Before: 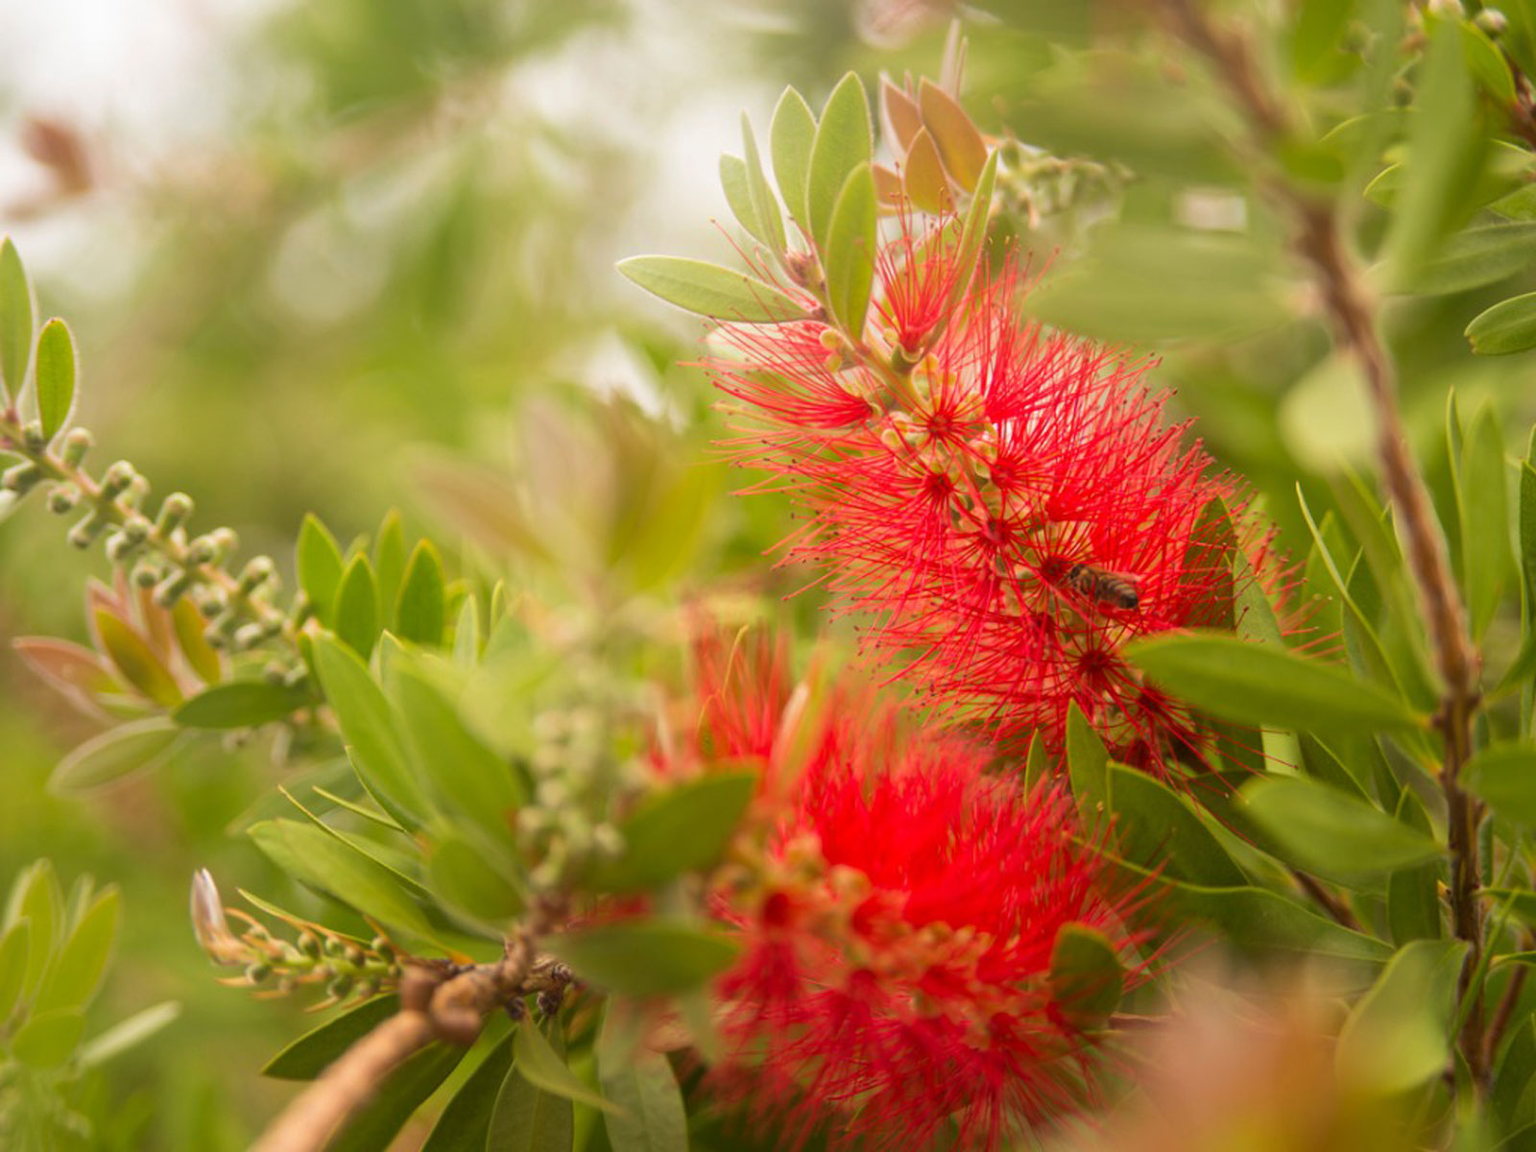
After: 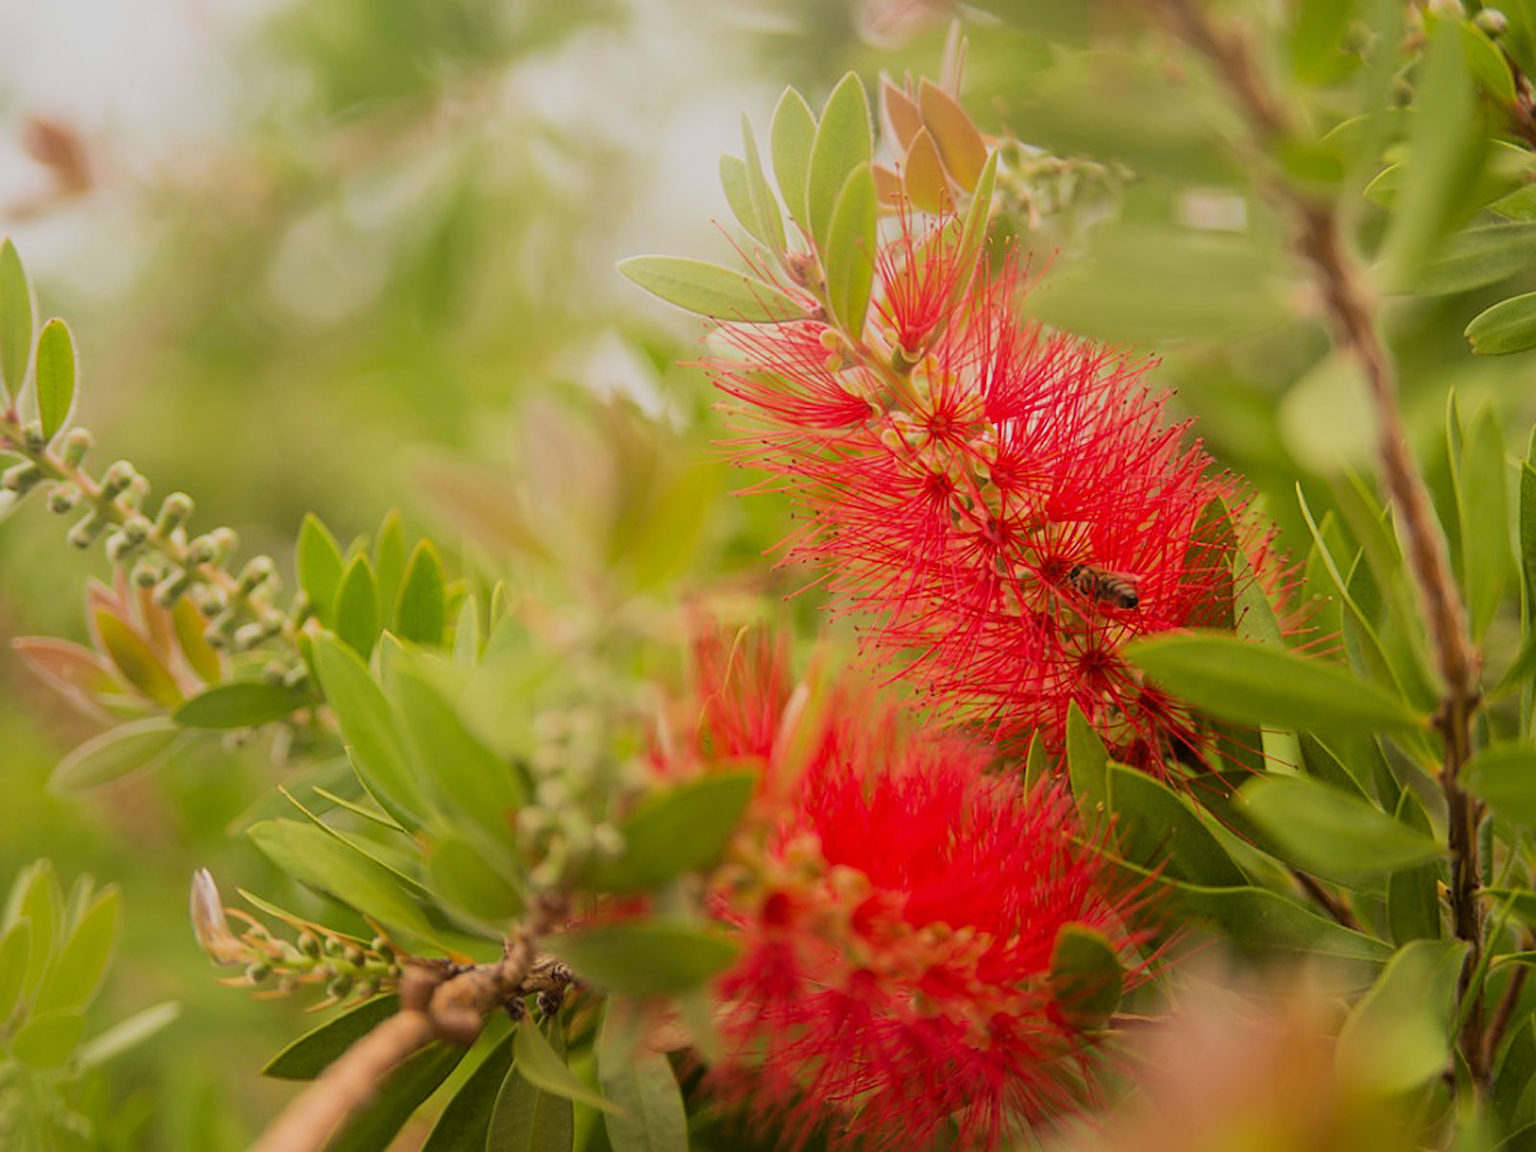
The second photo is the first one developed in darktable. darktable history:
sharpen: on, module defaults
filmic rgb: black relative exposure -7.48 EV, white relative exposure 4.83 EV, hardness 3.4, color science v6 (2022)
